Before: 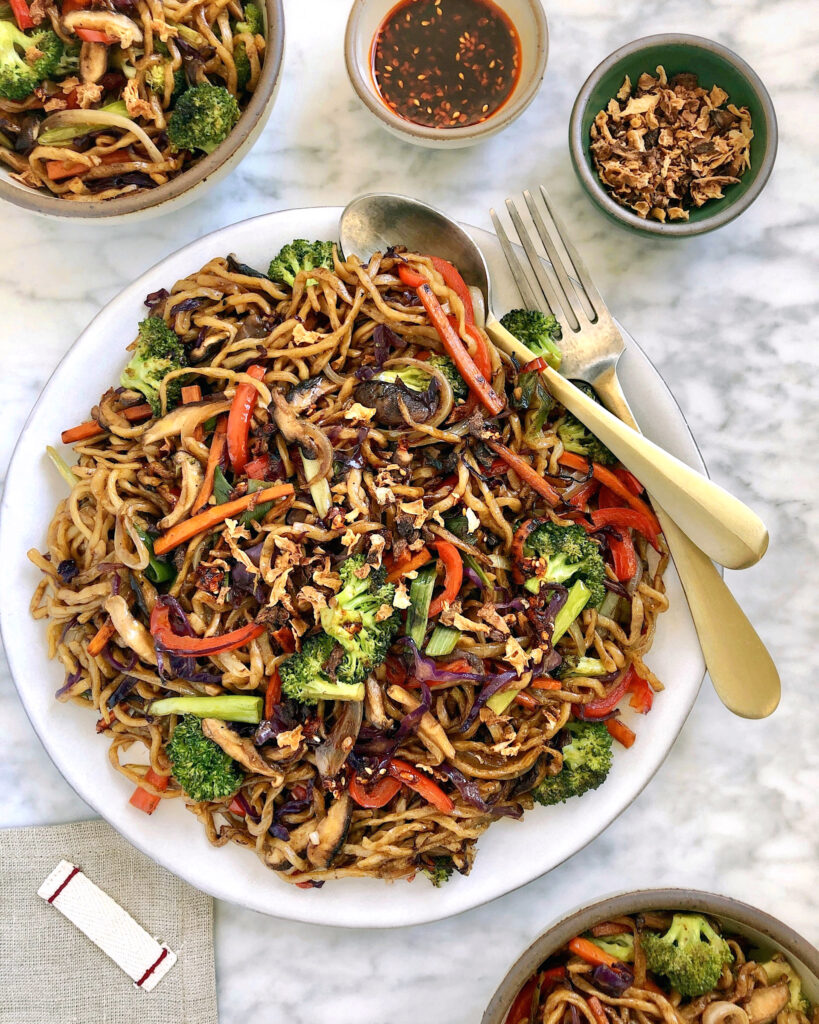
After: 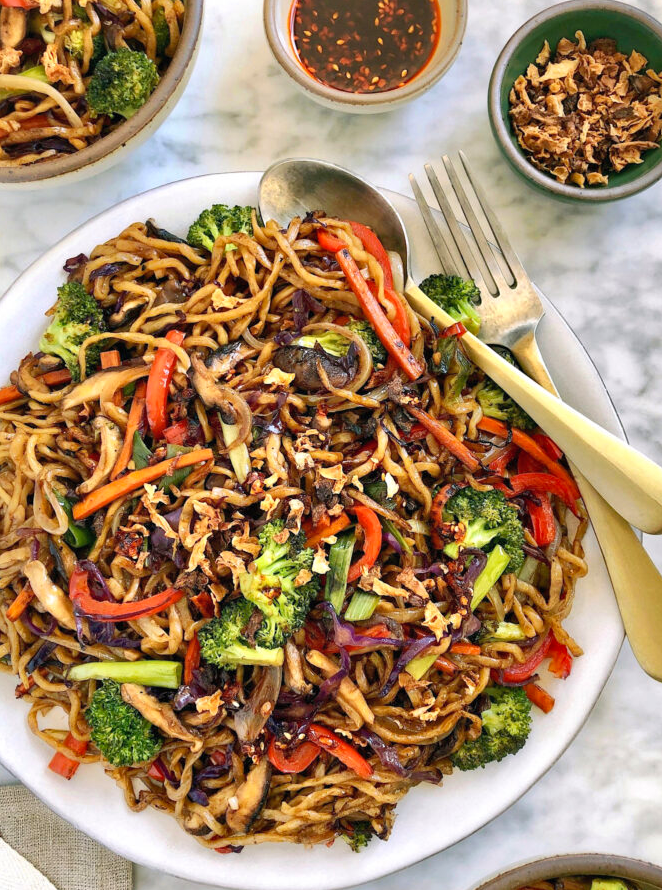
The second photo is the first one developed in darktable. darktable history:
tone equalizer: on, module defaults
rotate and perspective: crop left 0, crop top 0
shadows and highlights: soften with gaussian
crop: left 9.929%, top 3.475%, right 9.188%, bottom 9.529%
contrast brightness saturation: contrast 0.03, brightness 0.06, saturation 0.13
